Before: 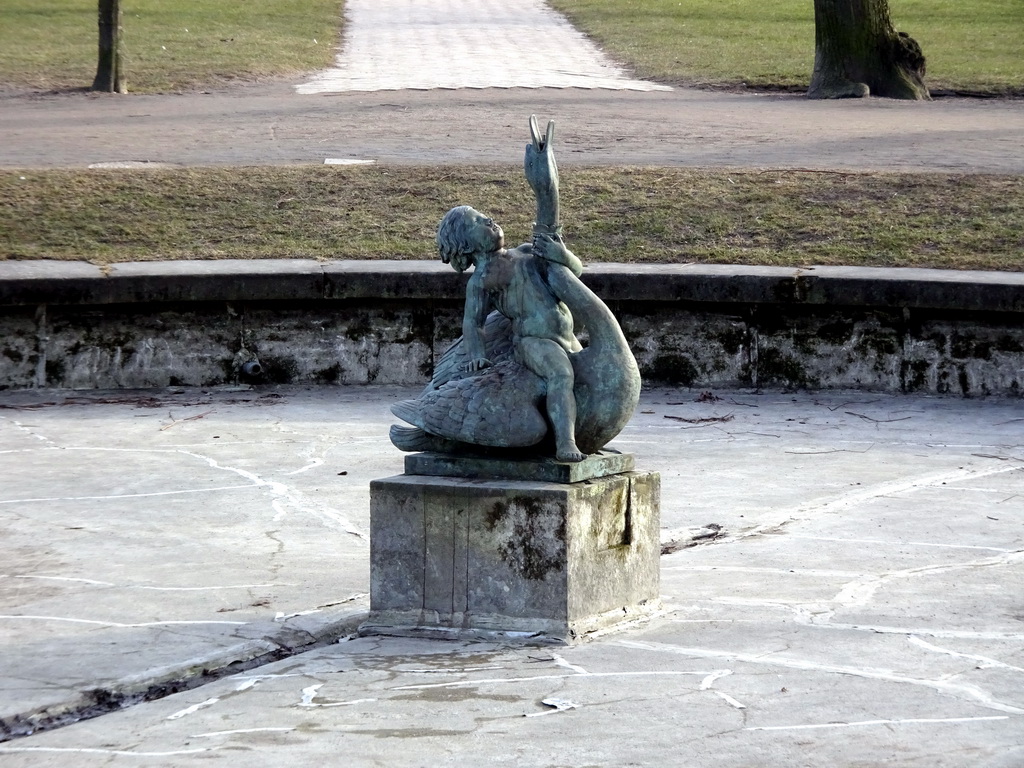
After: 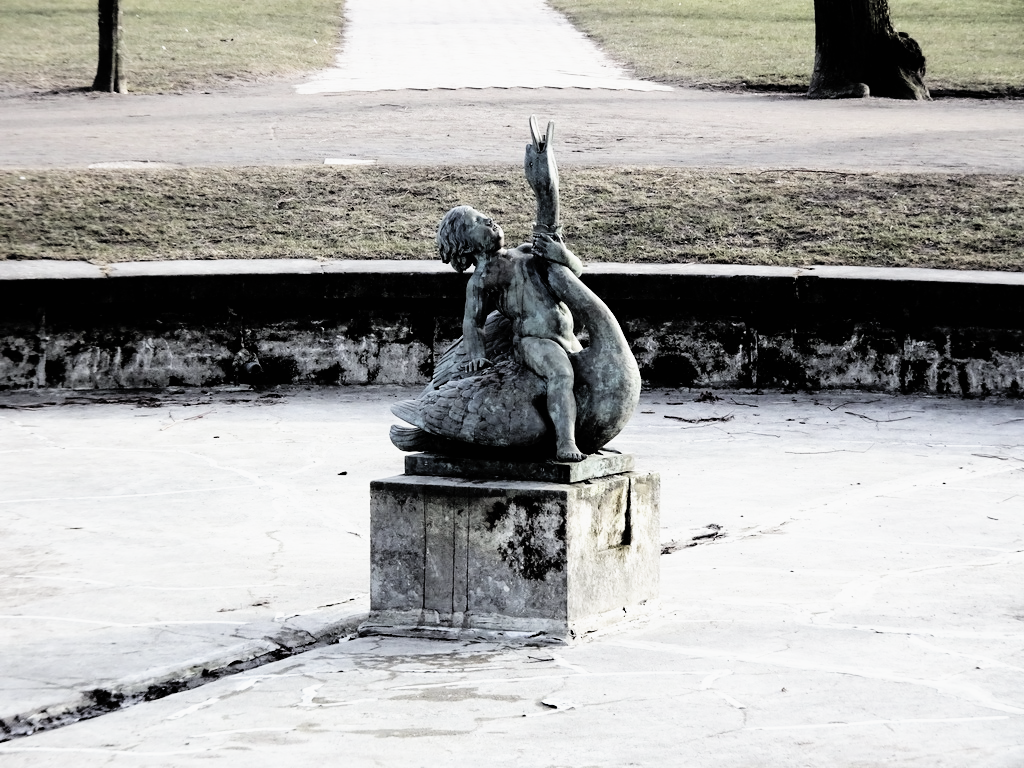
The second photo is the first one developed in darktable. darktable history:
tone curve: curves: ch0 [(0, 0) (0.003, 0.001) (0.011, 0.005) (0.025, 0.011) (0.044, 0.02) (0.069, 0.031) (0.1, 0.045) (0.136, 0.077) (0.177, 0.124) (0.224, 0.181) (0.277, 0.245) (0.335, 0.316) (0.399, 0.393) (0.468, 0.477) (0.543, 0.568) (0.623, 0.666) (0.709, 0.771) (0.801, 0.871) (0.898, 0.965) (1, 1)], preserve colors none
contrast brightness saturation: brightness 0.181, saturation -0.51
filmic rgb: black relative exposure -5.13 EV, white relative exposure 4 EV, hardness 2.88, contrast 1.386, highlights saturation mix -28.75%
